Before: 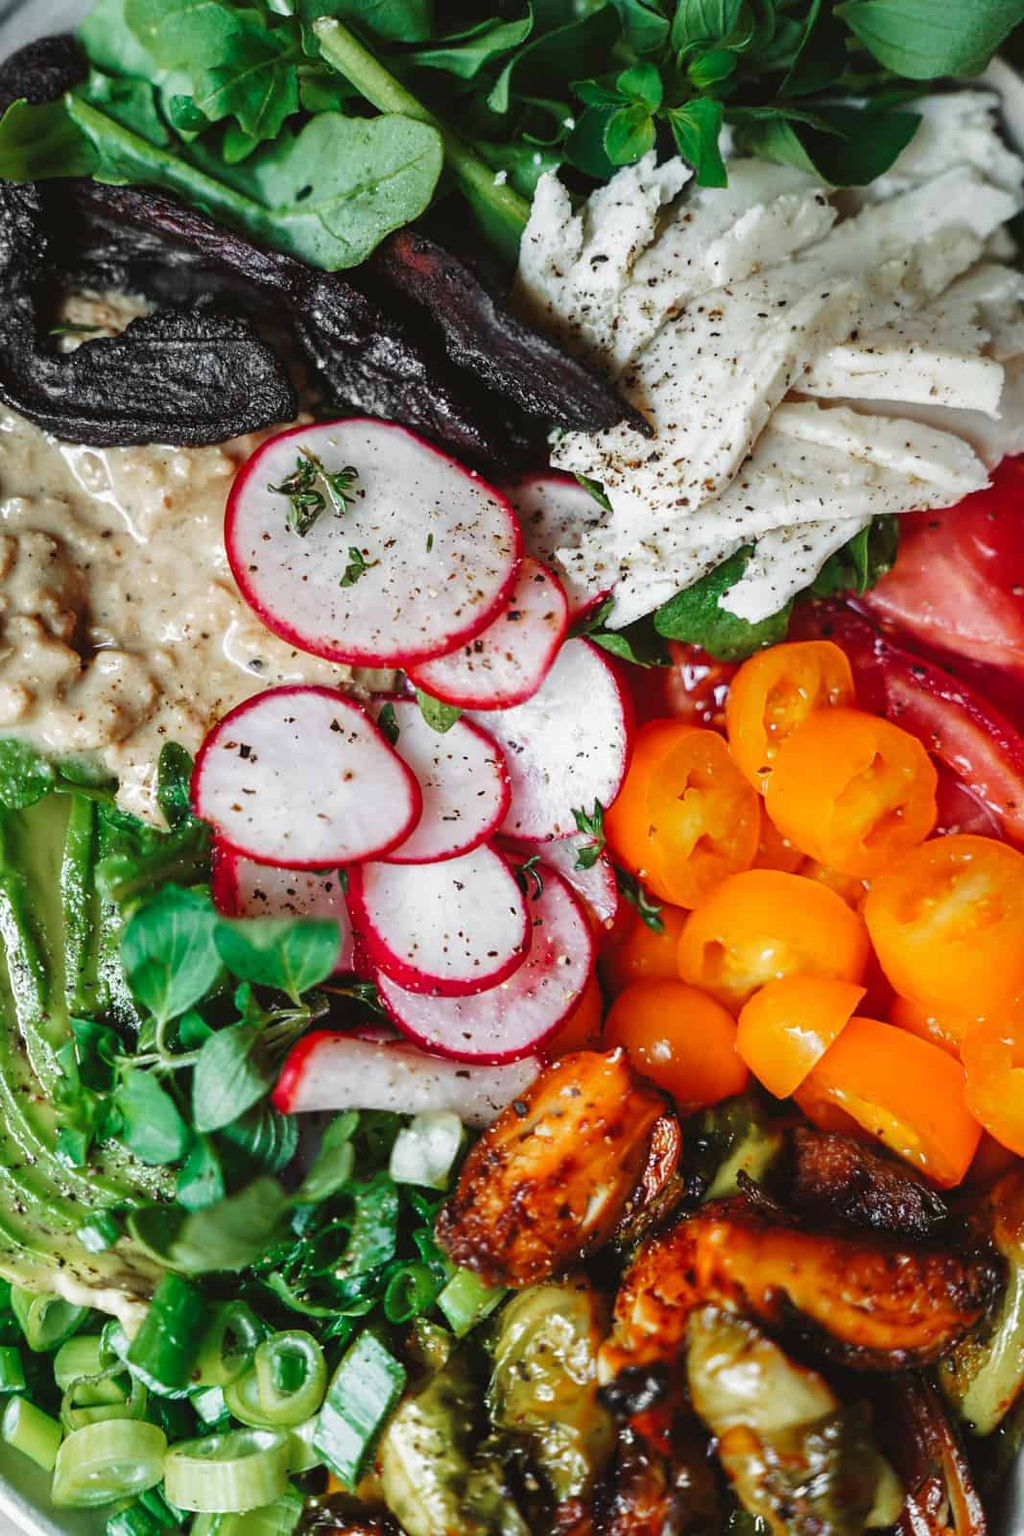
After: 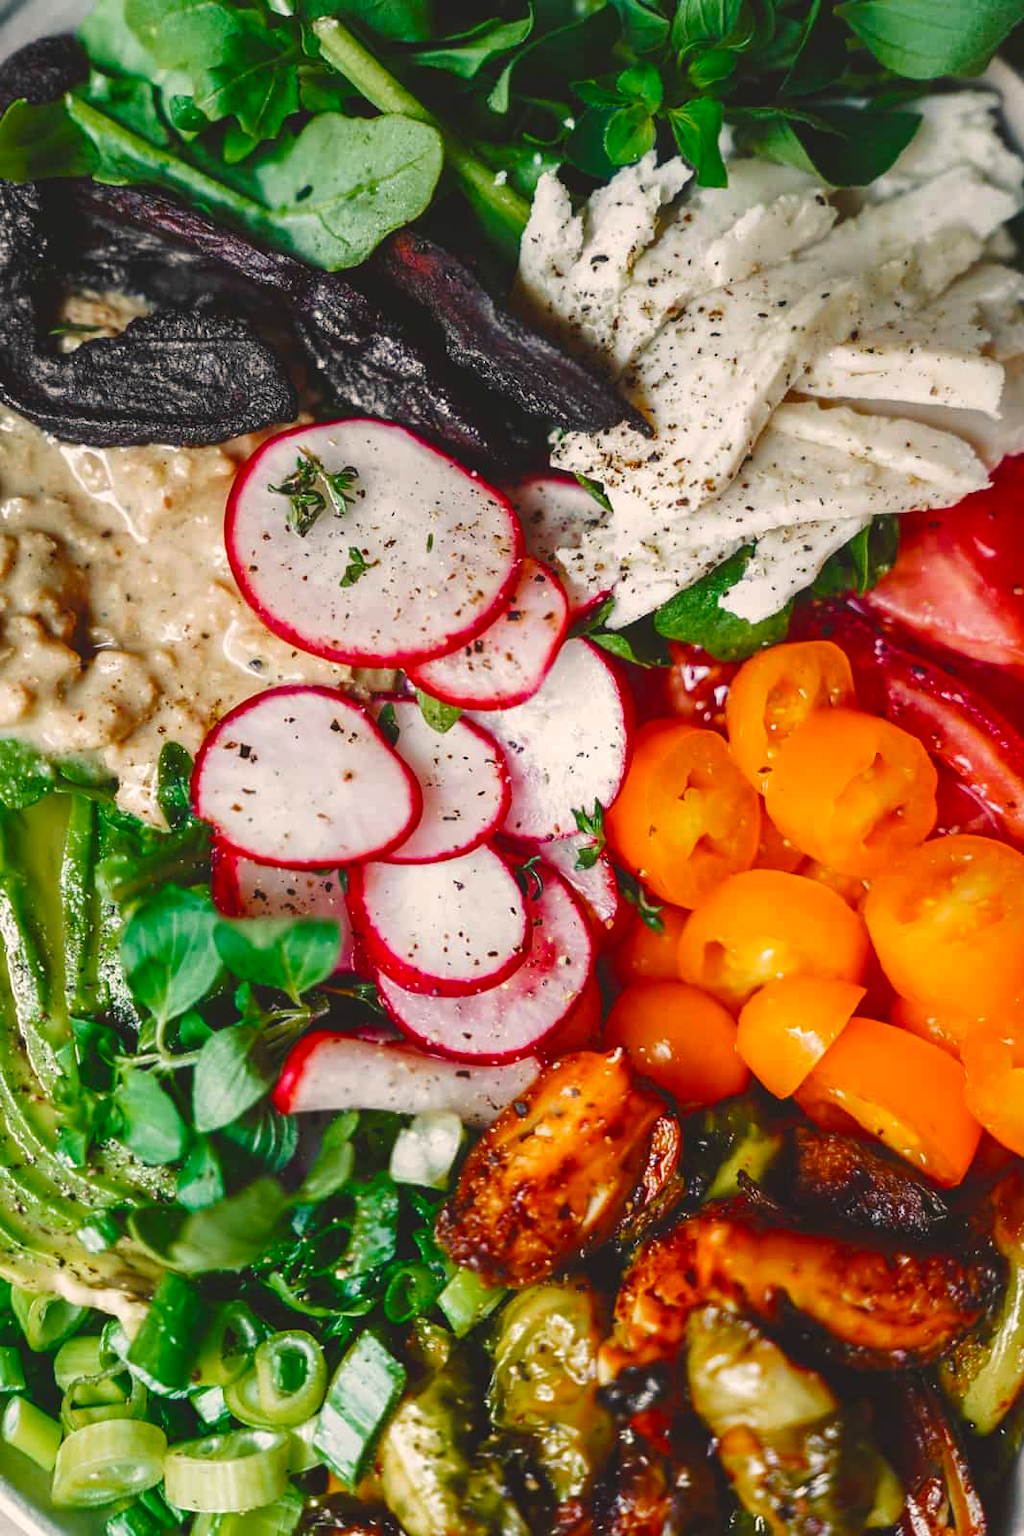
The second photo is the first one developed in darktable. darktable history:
rotate and perspective: crop left 0, crop top 0
color balance rgb: shadows lift › chroma 2%, shadows lift › hue 247.2°, power › chroma 0.3%, power › hue 25.2°, highlights gain › chroma 3%, highlights gain › hue 60°, global offset › luminance 0.75%, perceptual saturation grading › global saturation 20%, perceptual saturation grading › highlights -20%, perceptual saturation grading › shadows 30%, global vibrance 20%
